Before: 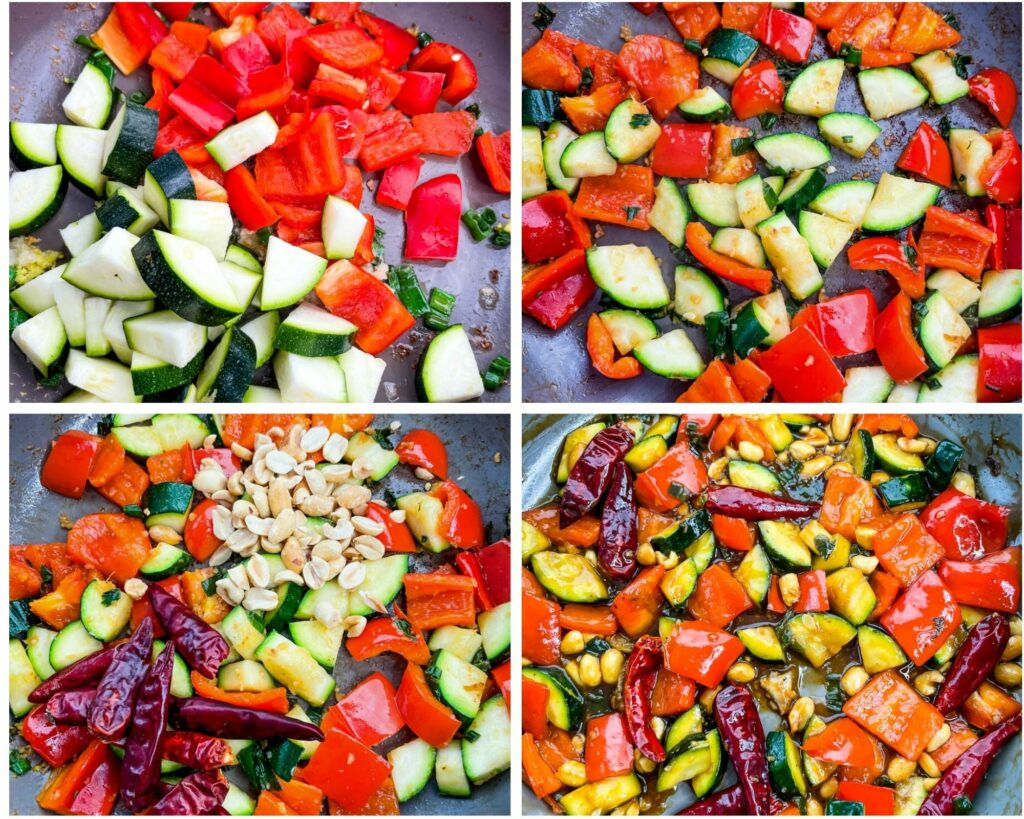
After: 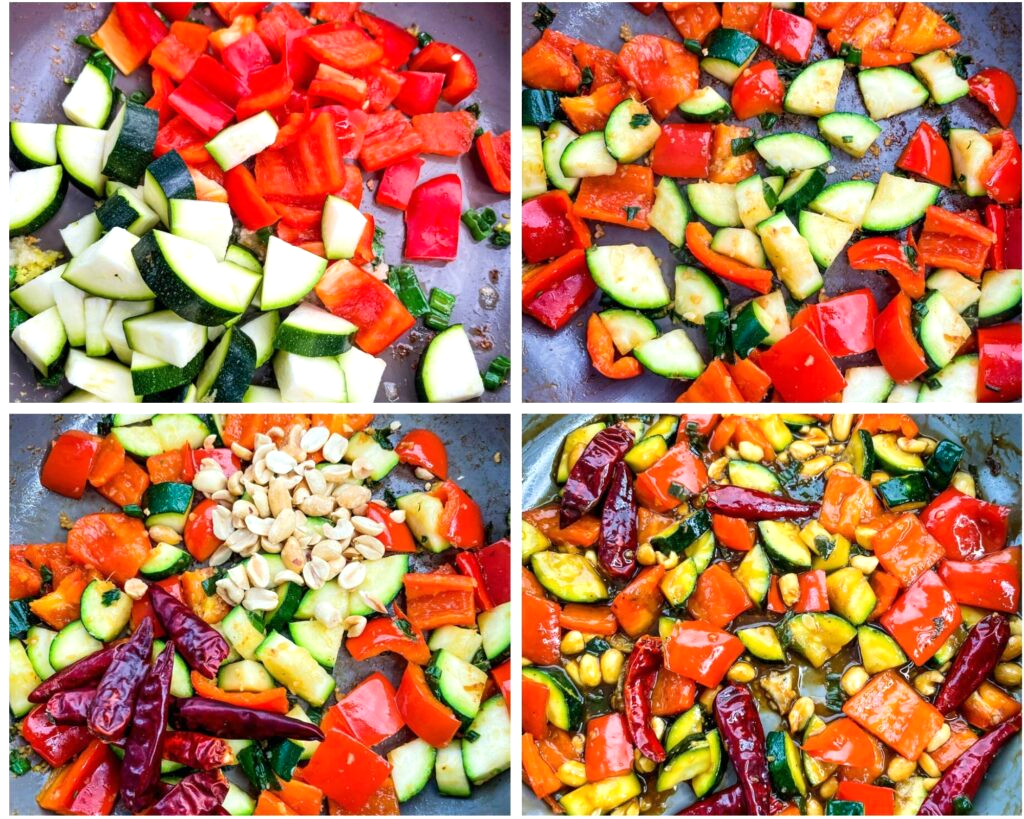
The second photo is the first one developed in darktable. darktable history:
velvia: strength 15%
exposure: exposure 0.217 EV, compensate highlight preservation false
